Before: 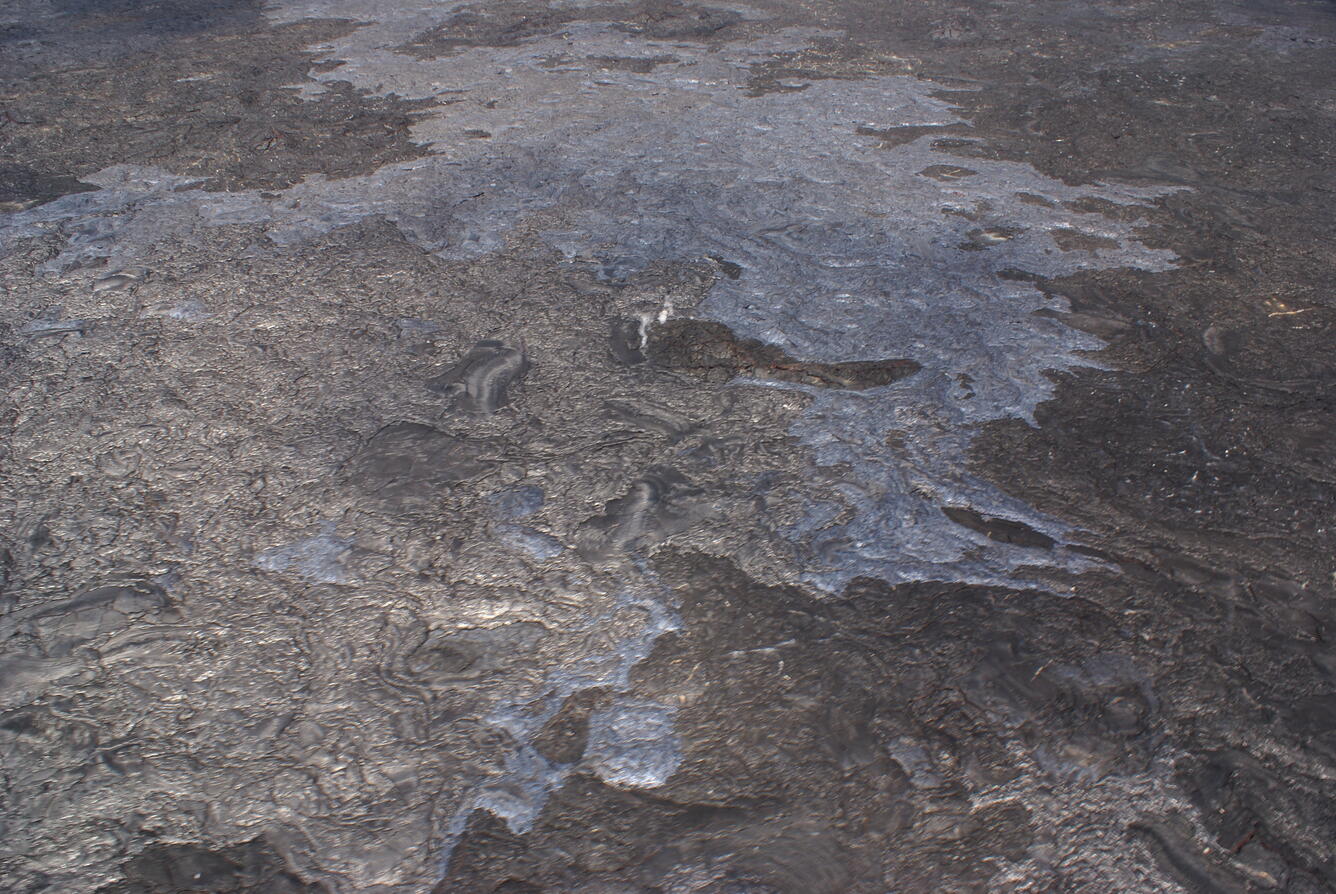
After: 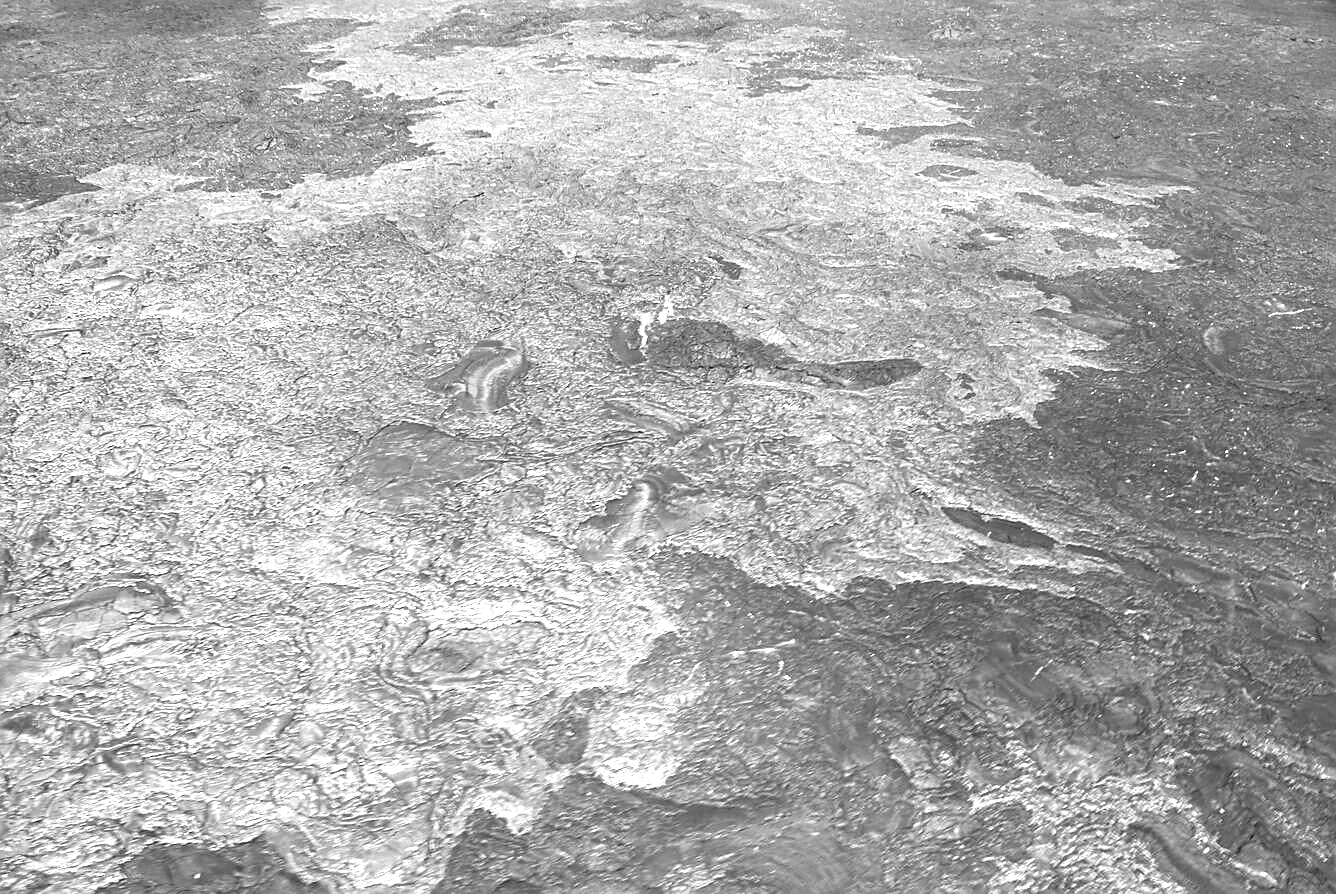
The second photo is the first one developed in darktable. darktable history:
sharpen: on, module defaults
exposure: black level correction 0, exposure 1.741 EV, compensate exposure bias true, compensate highlight preservation false
monochrome: on, module defaults
